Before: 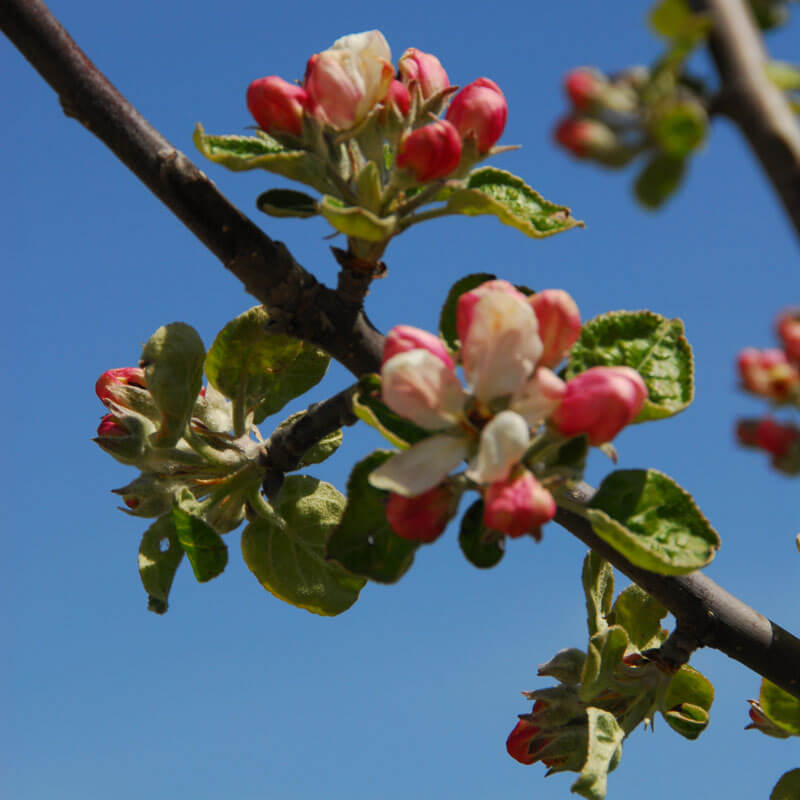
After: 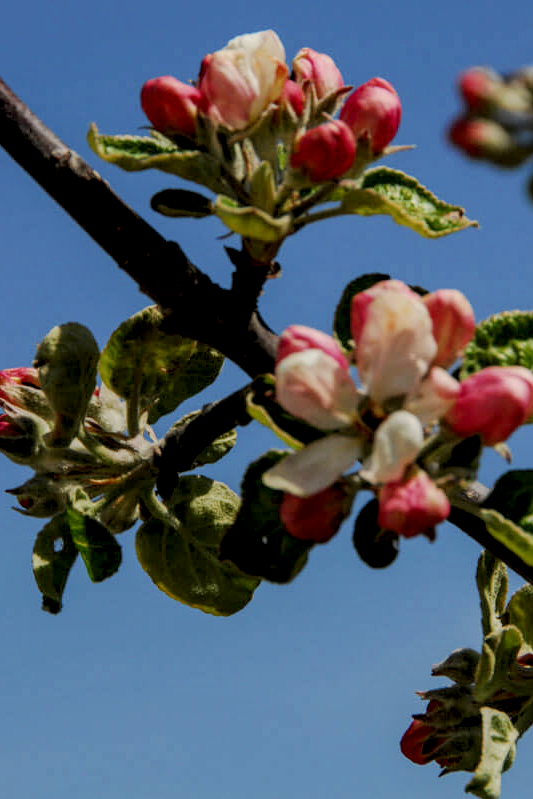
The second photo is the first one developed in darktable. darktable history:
crop and rotate: left 13.409%, right 19.924%
local contrast: highlights 20%, detail 150%
filmic rgb: black relative exposure -7.32 EV, white relative exposure 5.09 EV, hardness 3.2
bloom: size 16%, threshold 98%, strength 20%
